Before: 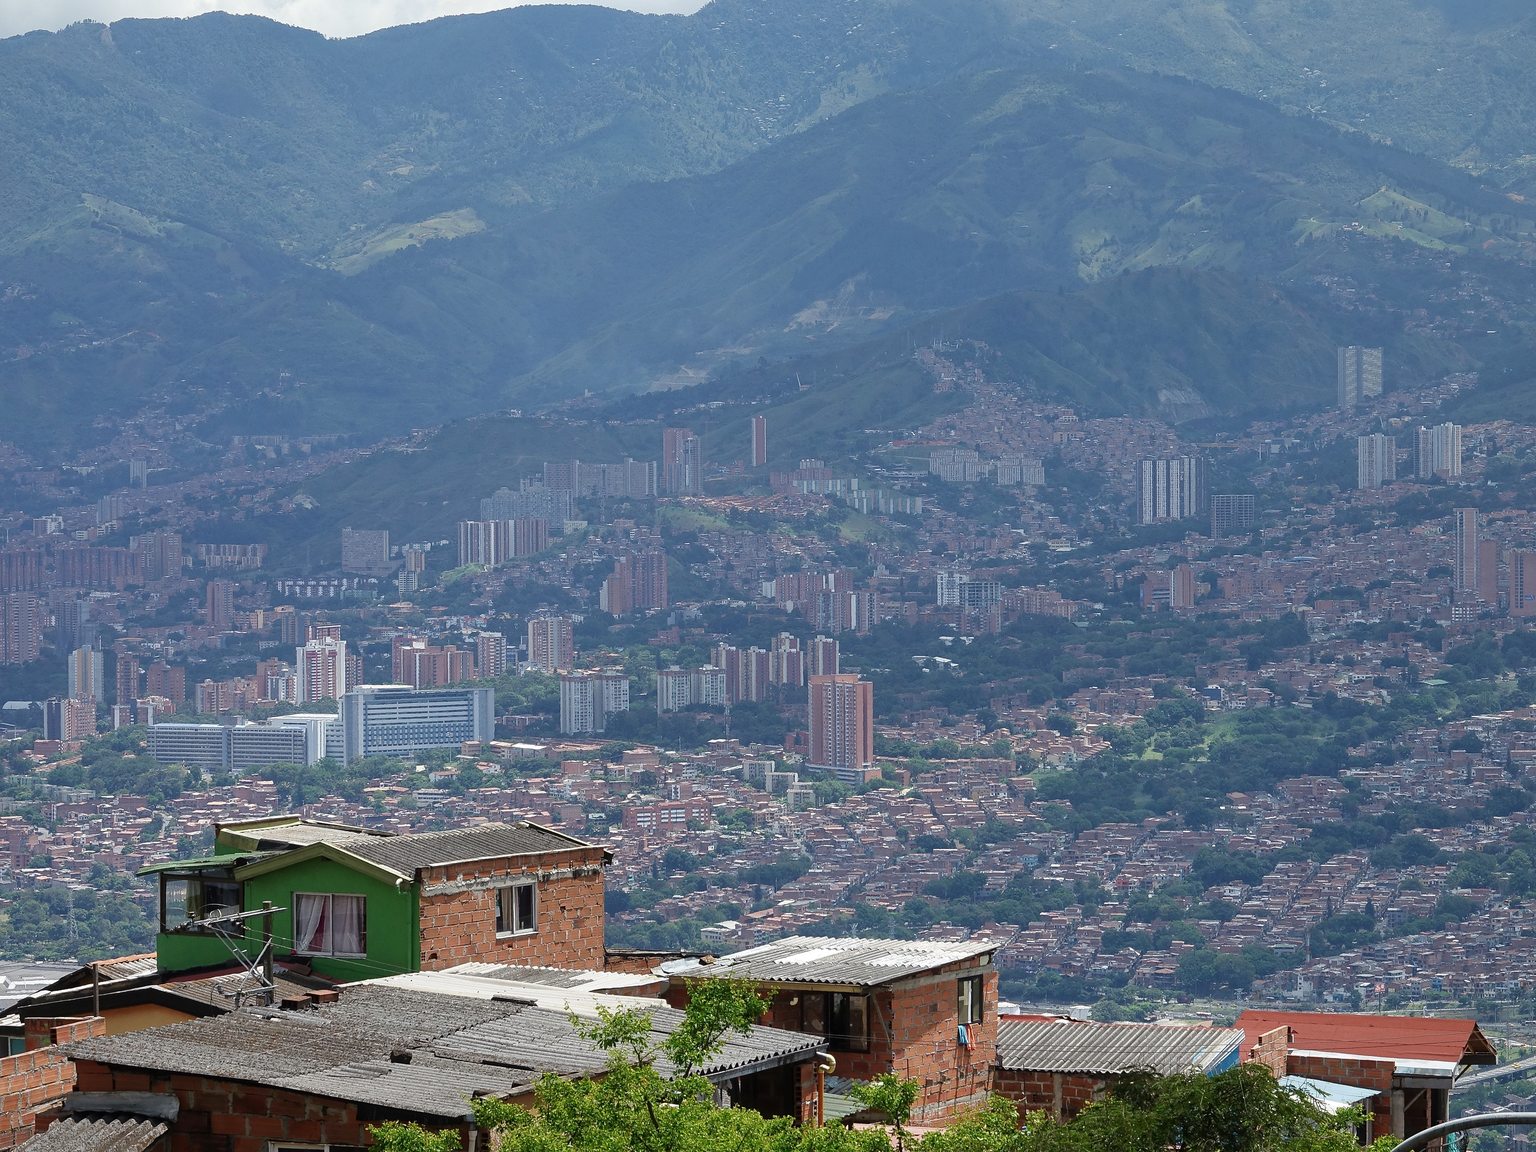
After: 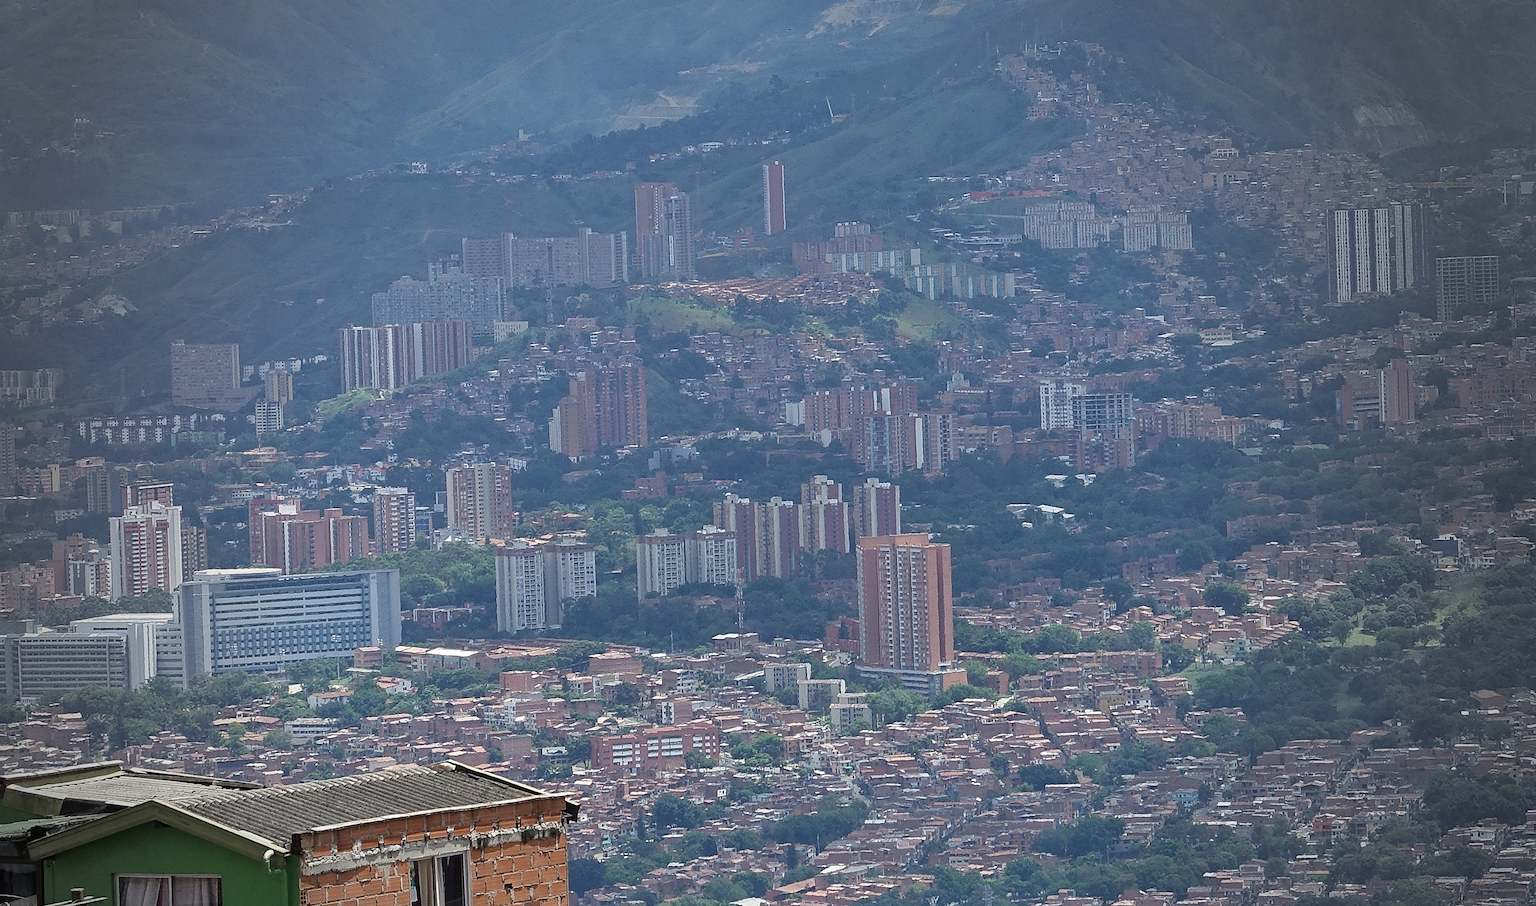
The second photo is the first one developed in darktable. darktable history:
vignetting: fall-off start 64.63%, center (-0.034, 0.148), width/height ratio 0.881
crop and rotate: angle -3.37°, left 9.79%, top 20.73%, right 12.42%, bottom 11.82%
shadows and highlights: soften with gaussian
rotate and perspective: rotation -5°, crop left 0.05, crop right 0.952, crop top 0.11, crop bottom 0.89
